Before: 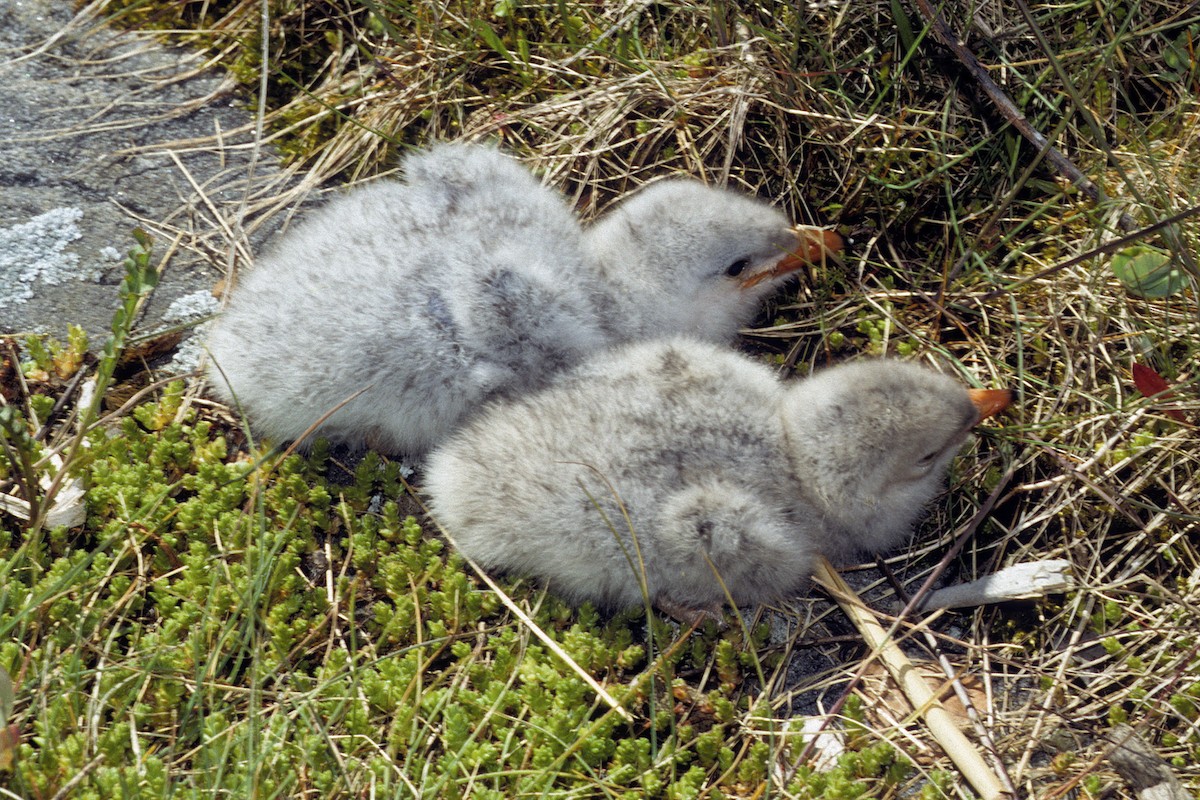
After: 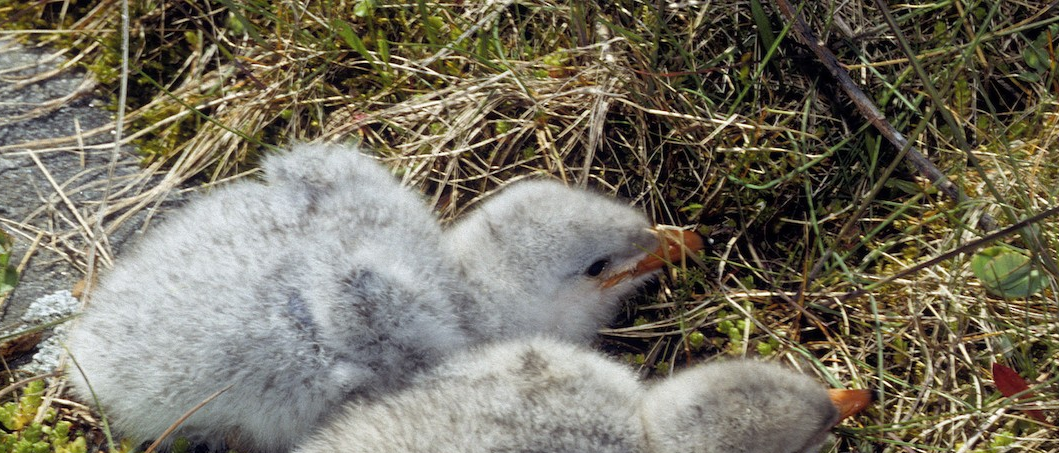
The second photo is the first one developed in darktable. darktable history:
crop and rotate: left 11.705%, bottom 43.351%
